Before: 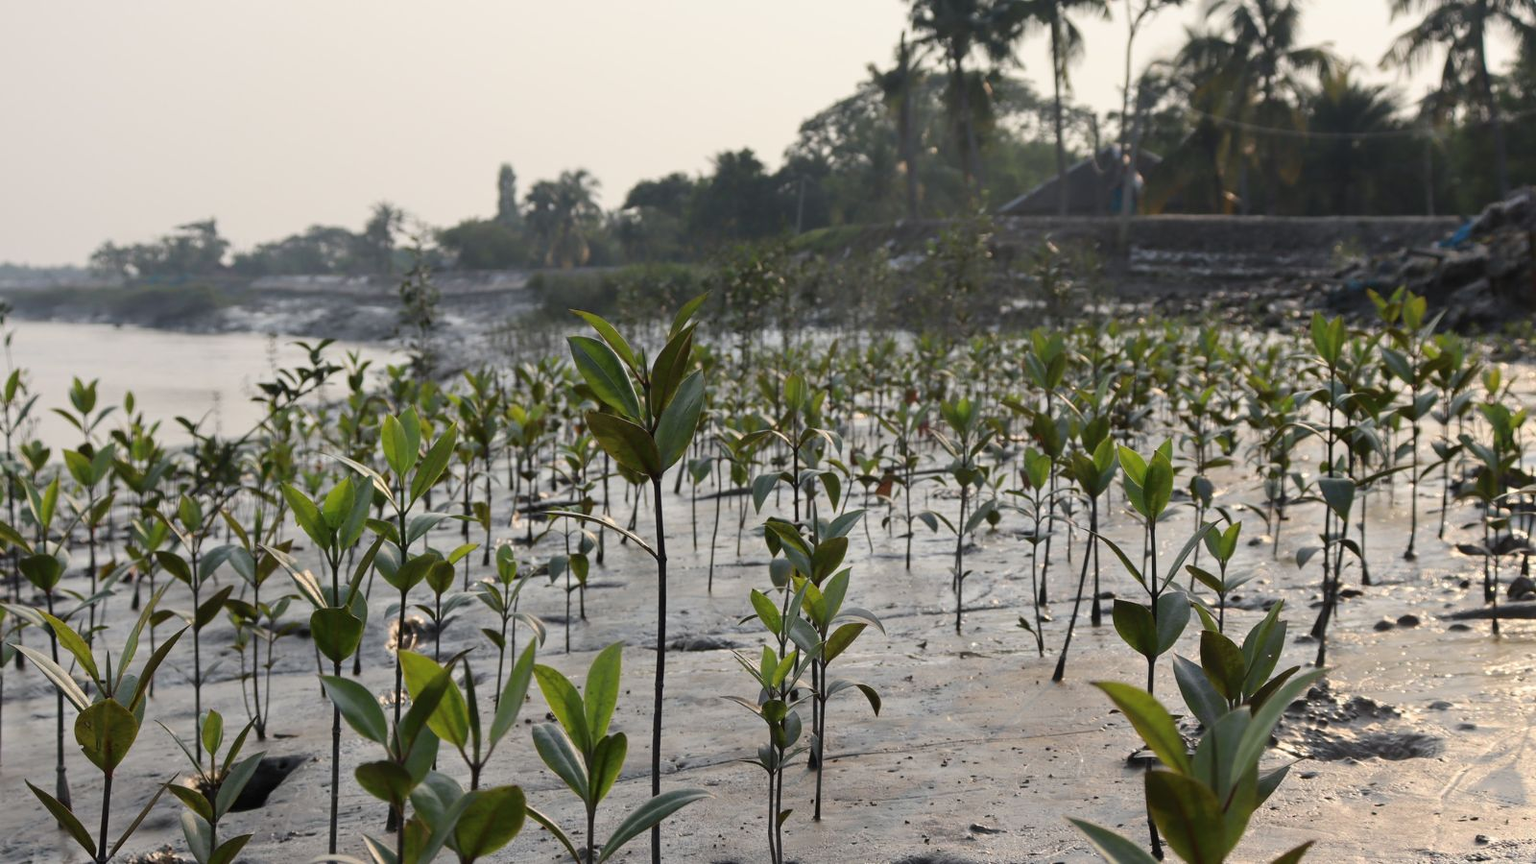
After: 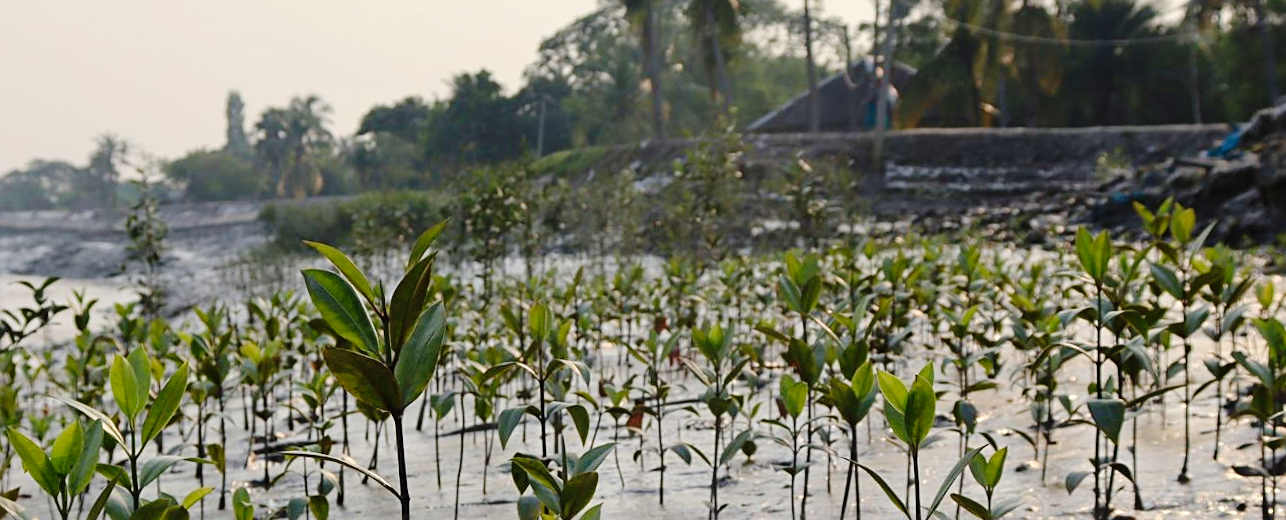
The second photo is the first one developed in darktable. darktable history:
rotate and perspective: rotation -1.24°, automatic cropping off
velvia: on, module defaults
crop: left 18.38%, top 11.092%, right 2.134%, bottom 33.217%
base curve: exposure shift 0, preserve colors none
tone curve: curves: ch0 [(0, 0) (0.003, 0.011) (0.011, 0.012) (0.025, 0.013) (0.044, 0.023) (0.069, 0.04) (0.1, 0.06) (0.136, 0.094) (0.177, 0.145) (0.224, 0.213) (0.277, 0.301) (0.335, 0.389) (0.399, 0.473) (0.468, 0.554) (0.543, 0.627) (0.623, 0.694) (0.709, 0.763) (0.801, 0.83) (0.898, 0.906) (1, 1)], preserve colors none
sharpen: radius 2.167, amount 0.381, threshold 0
